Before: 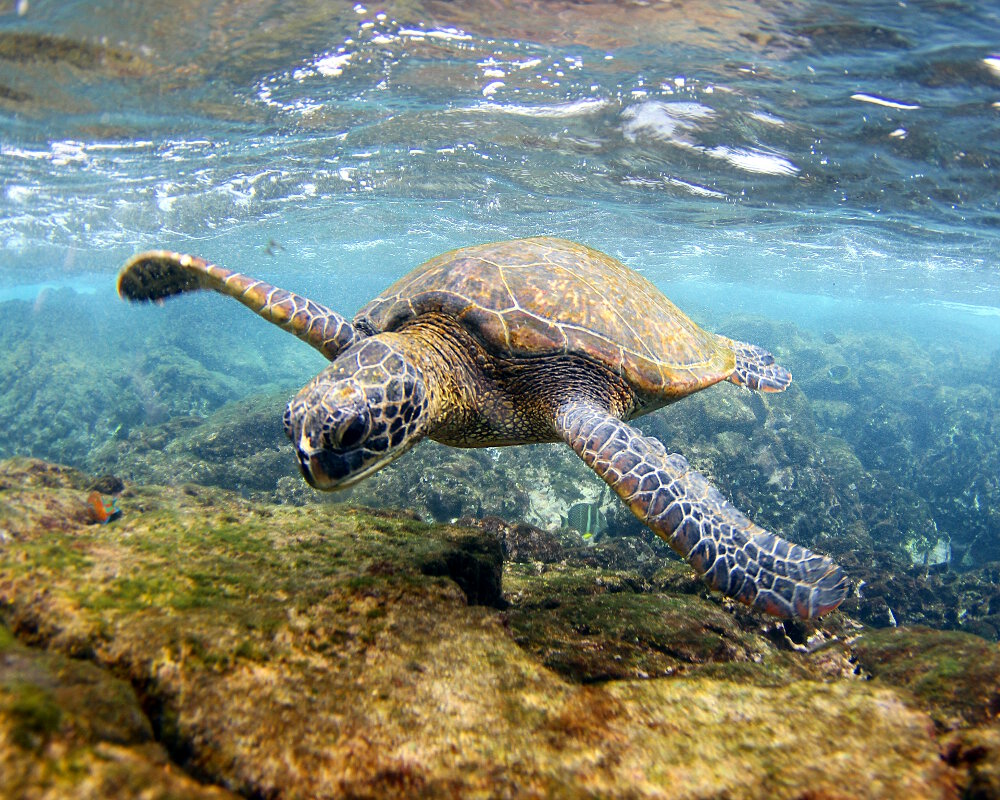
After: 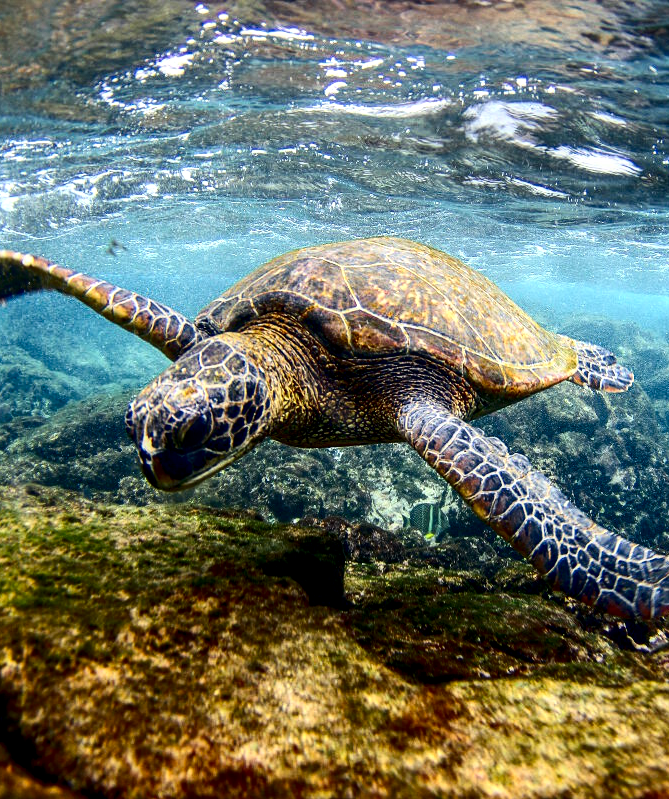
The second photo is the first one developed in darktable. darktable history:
contrast brightness saturation: contrast 0.24, brightness -0.22, saturation 0.14
base curve: preserve colors none
crop and rotate: left 15.893%, right 17.137%
local contrast: detail 130%
